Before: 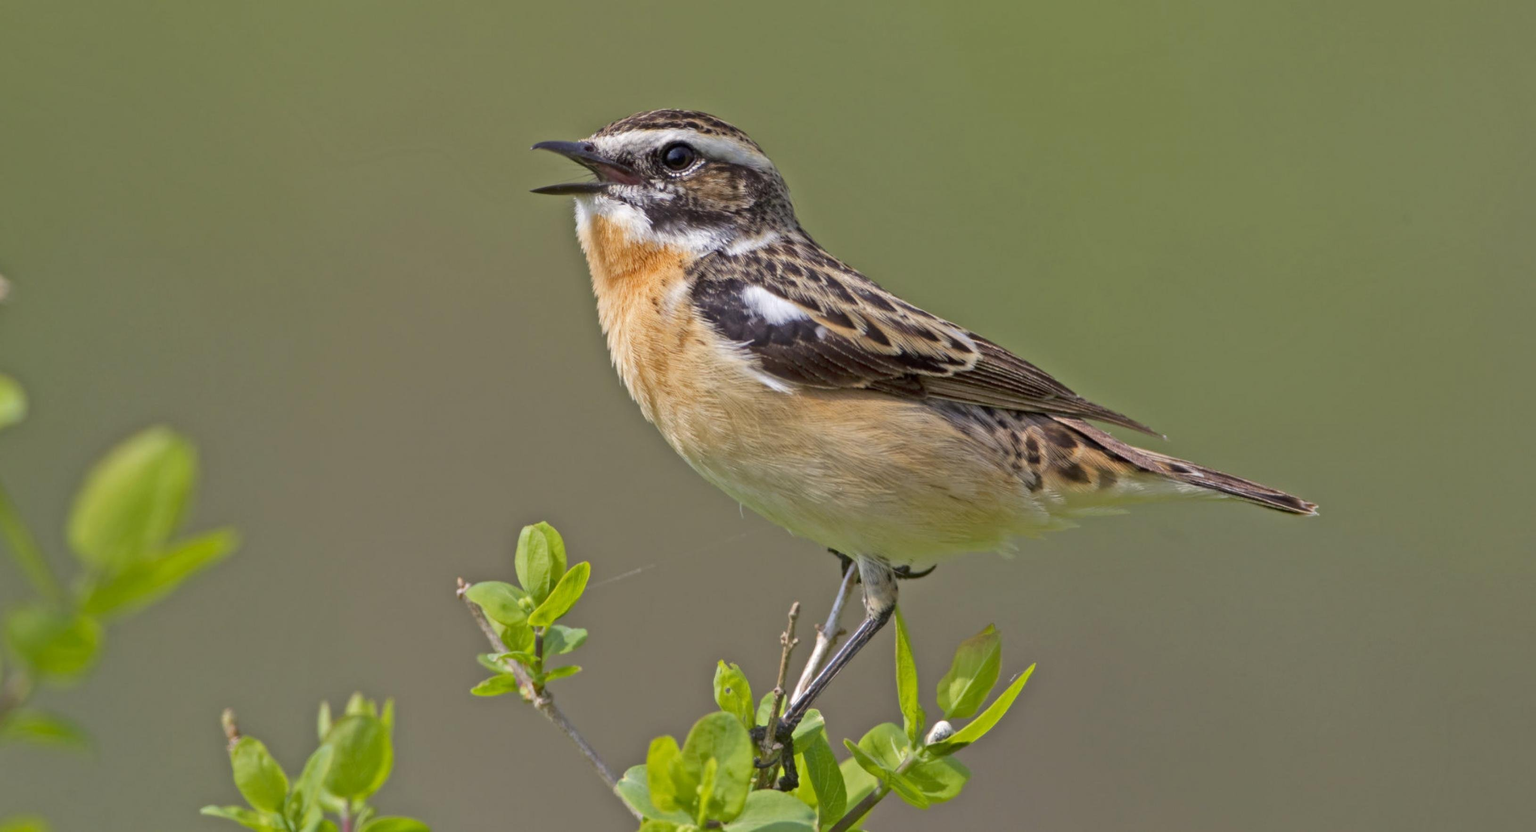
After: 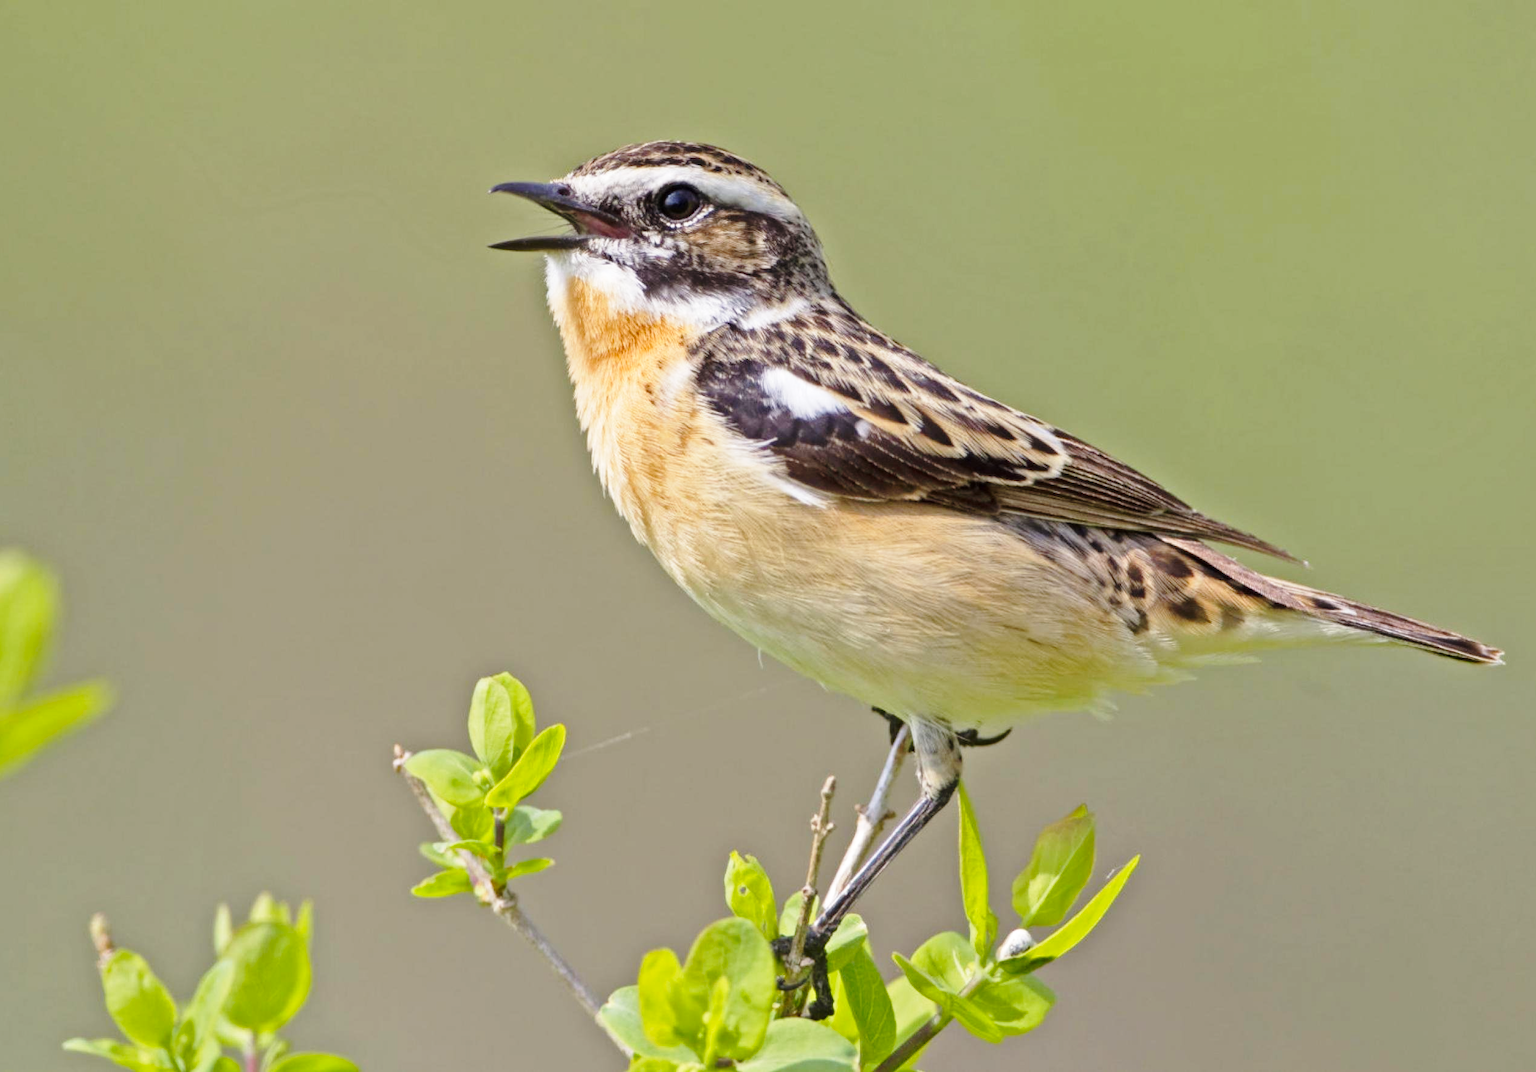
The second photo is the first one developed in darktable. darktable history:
crop: left 9.888%, right 12.537%
base curve: curves: ch0 [(0, 0) (0.028, 0.03) (0.121, 0.232) (0.46, 0.748) (0.859, 0.968) (1, 1)], preserve colors none
